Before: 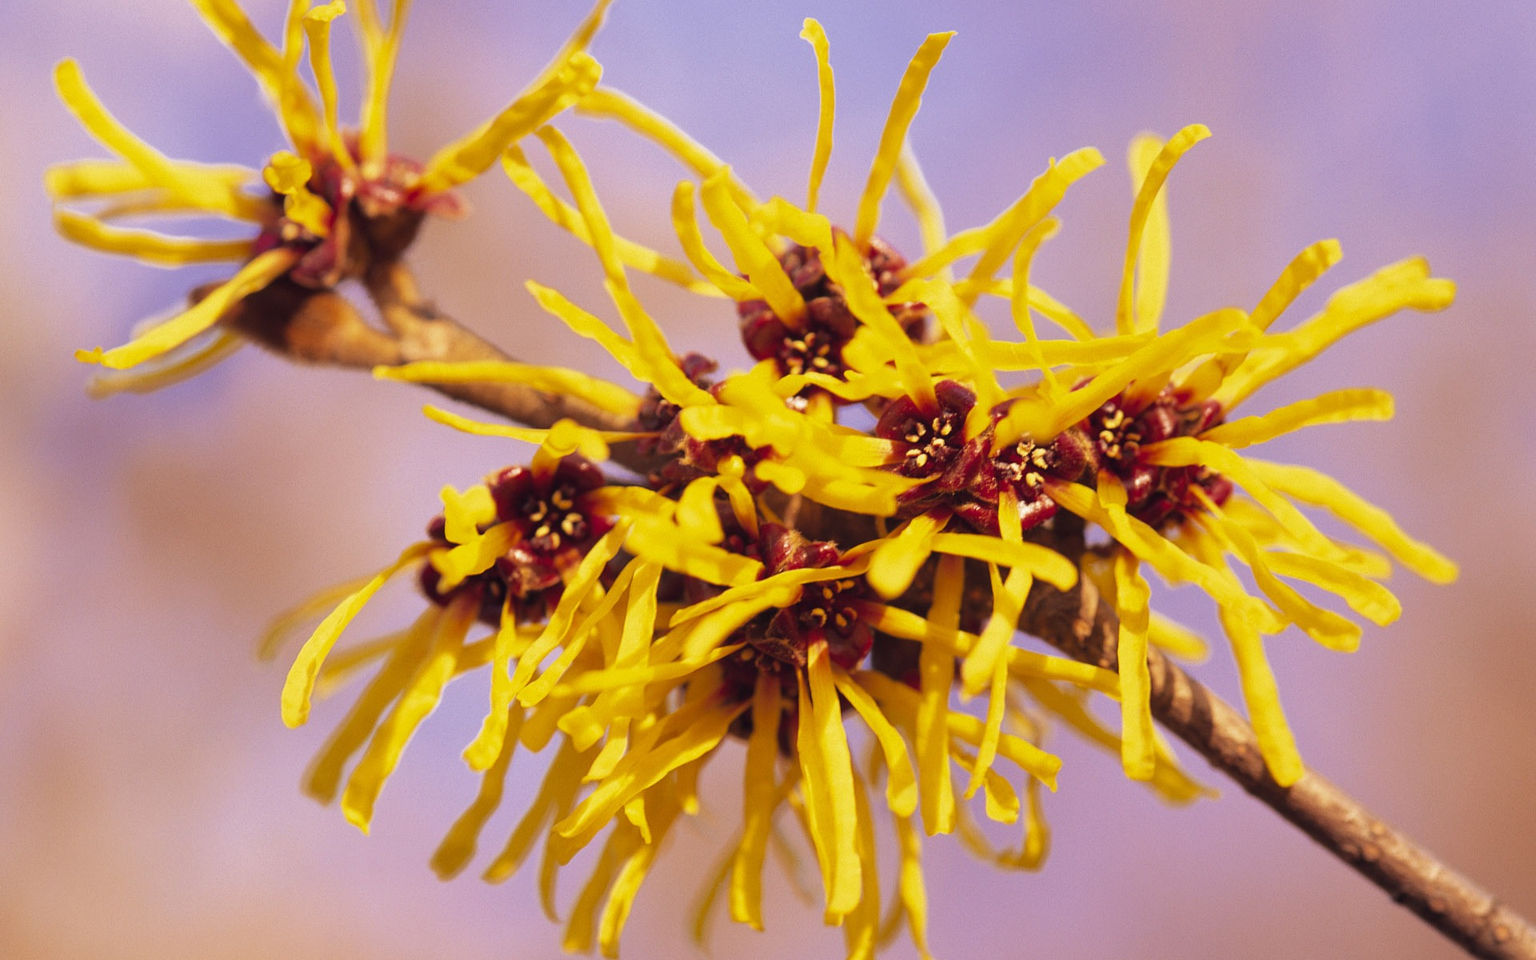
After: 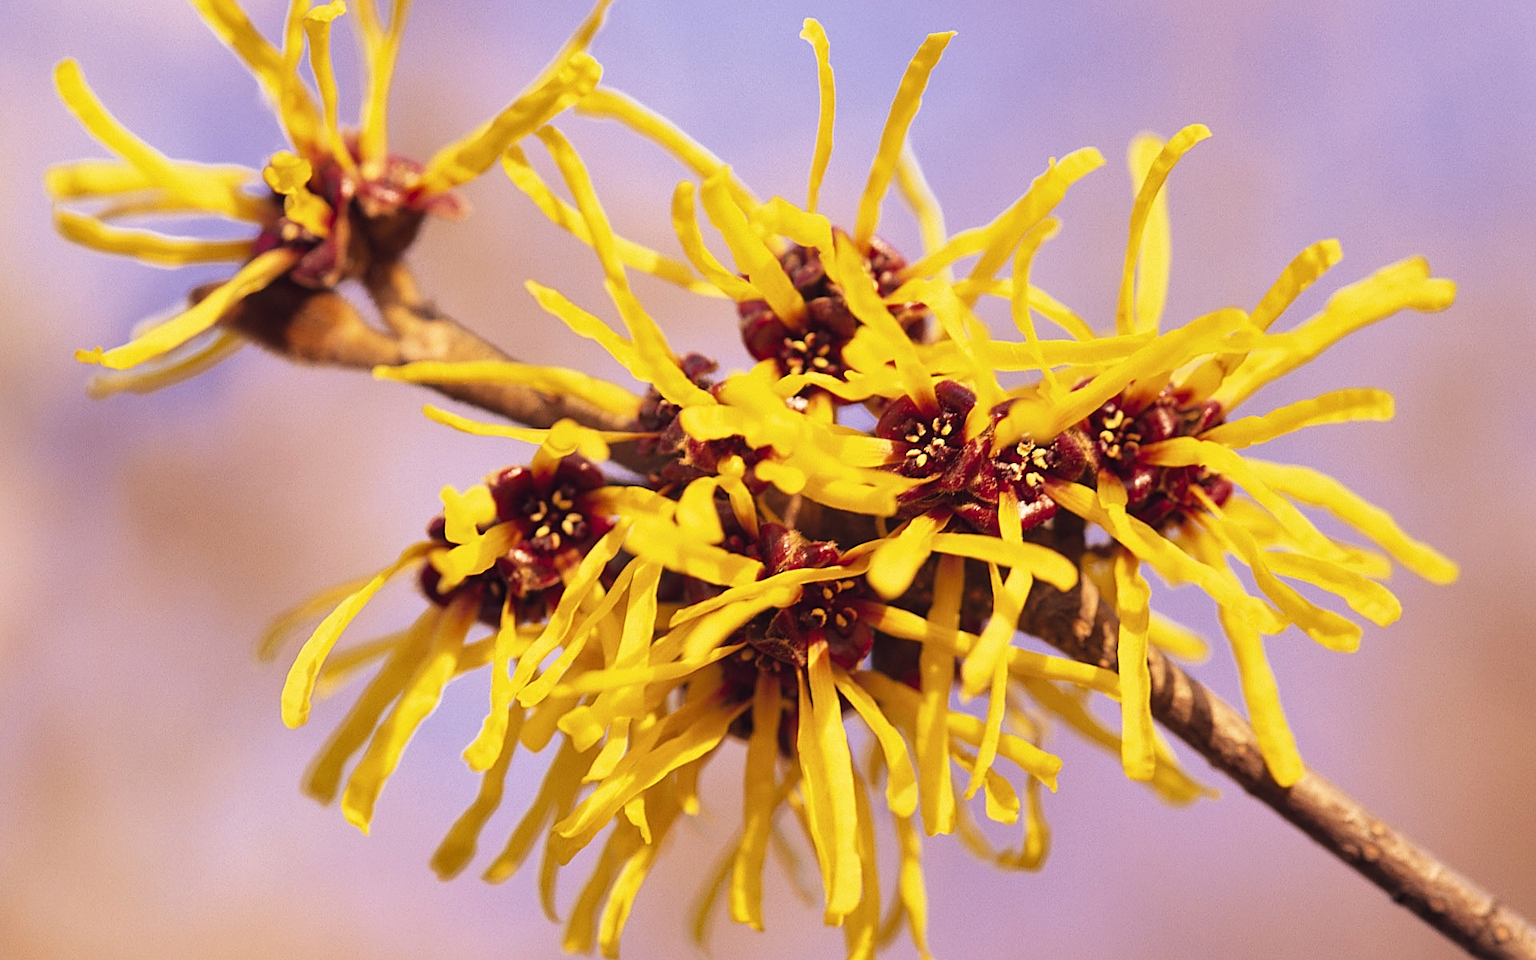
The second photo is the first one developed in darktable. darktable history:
shadows and highlights: shadows 37.62, highlights -27.74, soften with gaussian
contrast brightness saturation: contrast 0.152, brightness 0.054
sharpen: on, module defaults
